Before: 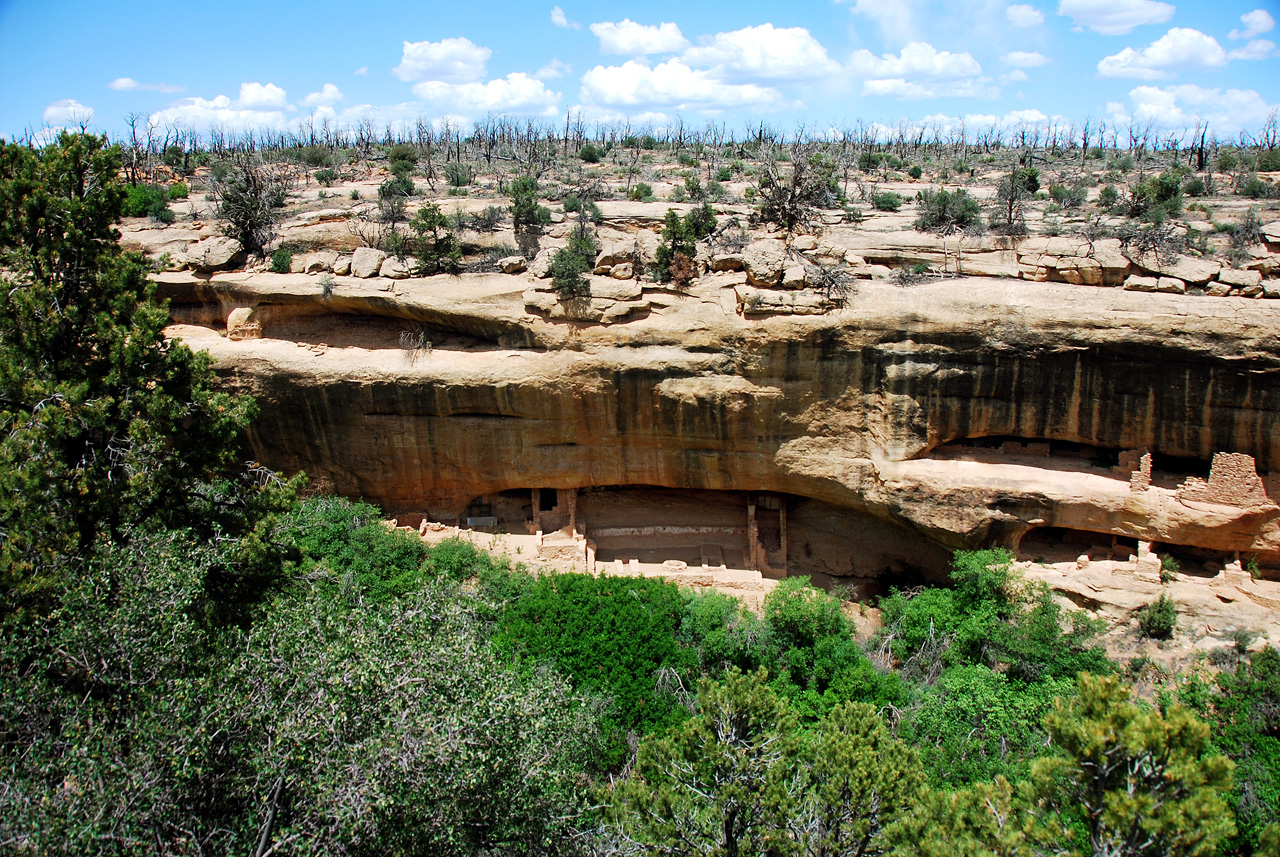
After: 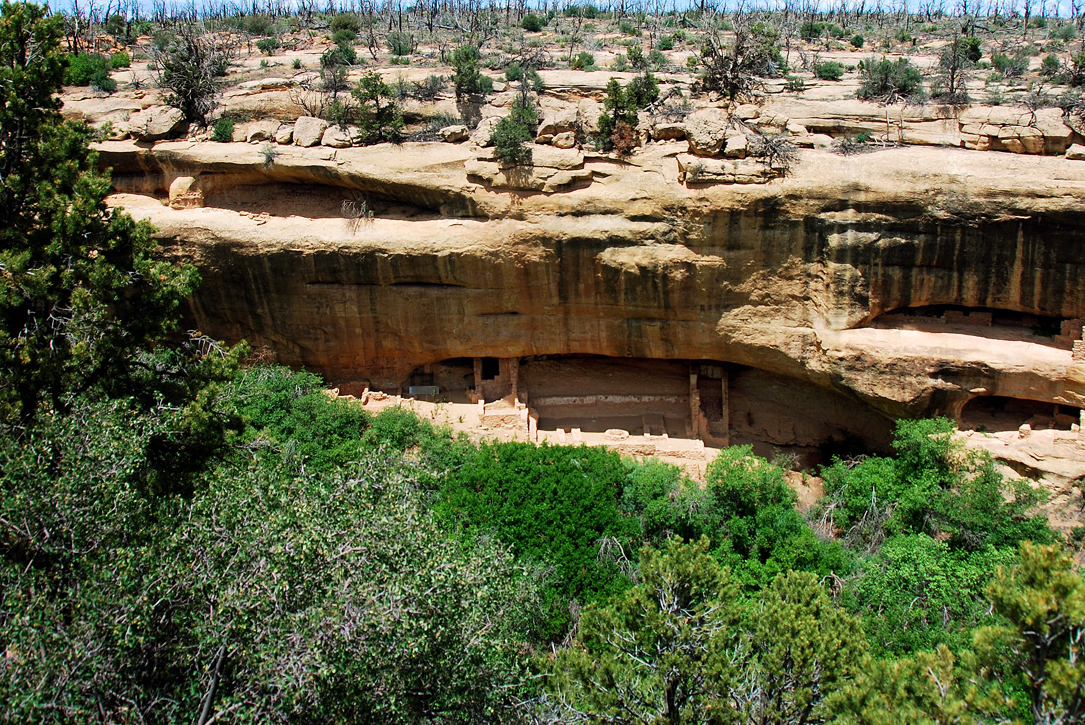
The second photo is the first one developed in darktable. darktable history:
crop and rotate: left 4.567%, top 15.353%, right 10.649%
velvia: strength 22.37%
